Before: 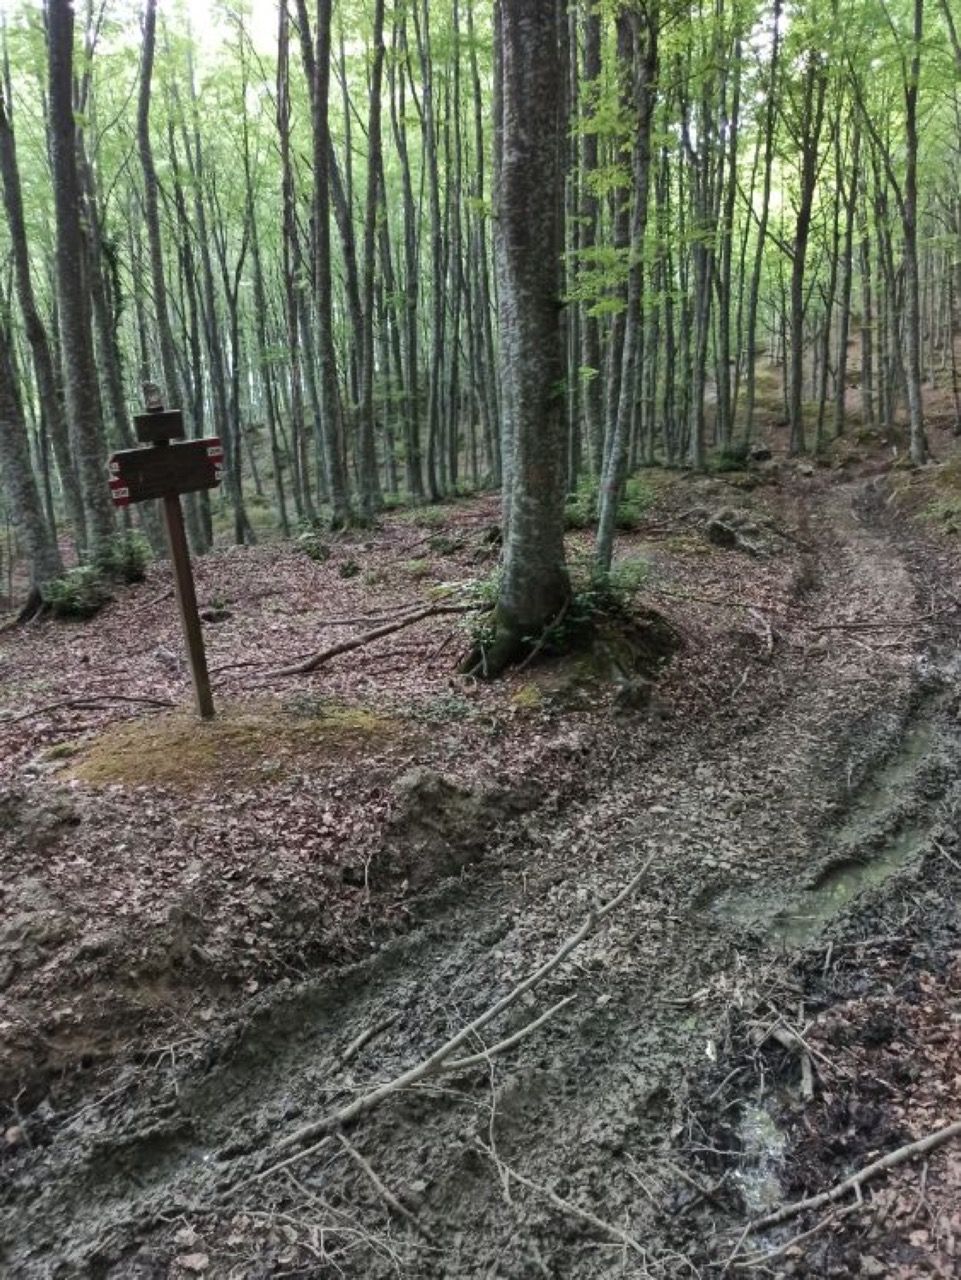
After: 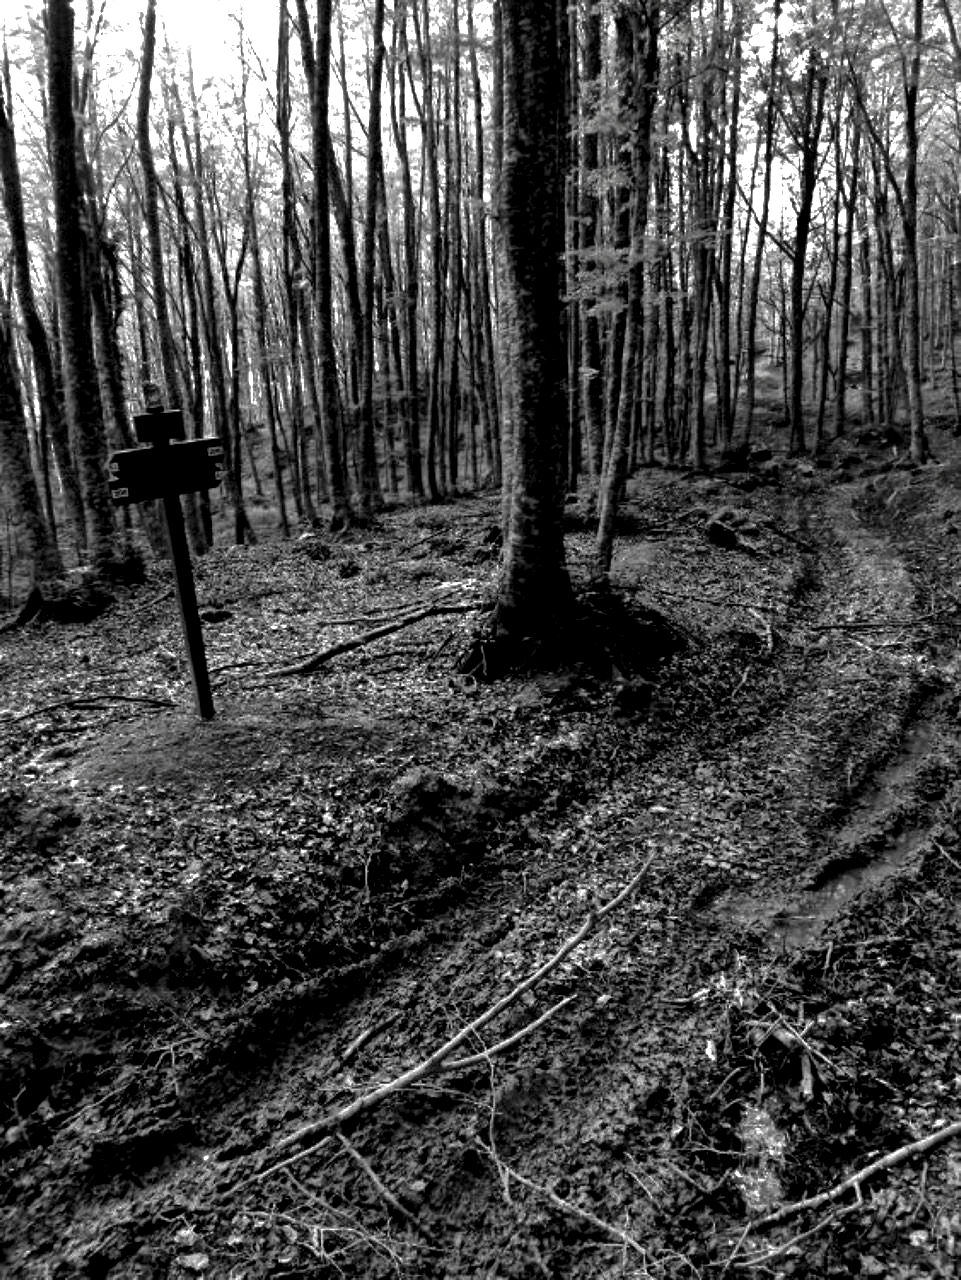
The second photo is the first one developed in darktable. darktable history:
color balance rgb: linear chroma grading › global chroma -0.92%, perceptual saturation grading › global saturation 36.76%, global vibrance 14.368%
exposure: black level correction 0.034, exposure 0.904 EV, compensate highlight preservation false
shadows and highlights: on, module defaults
contrast brightness saturation: contrast -0.029, brightness -0.579, saturation -0.996
